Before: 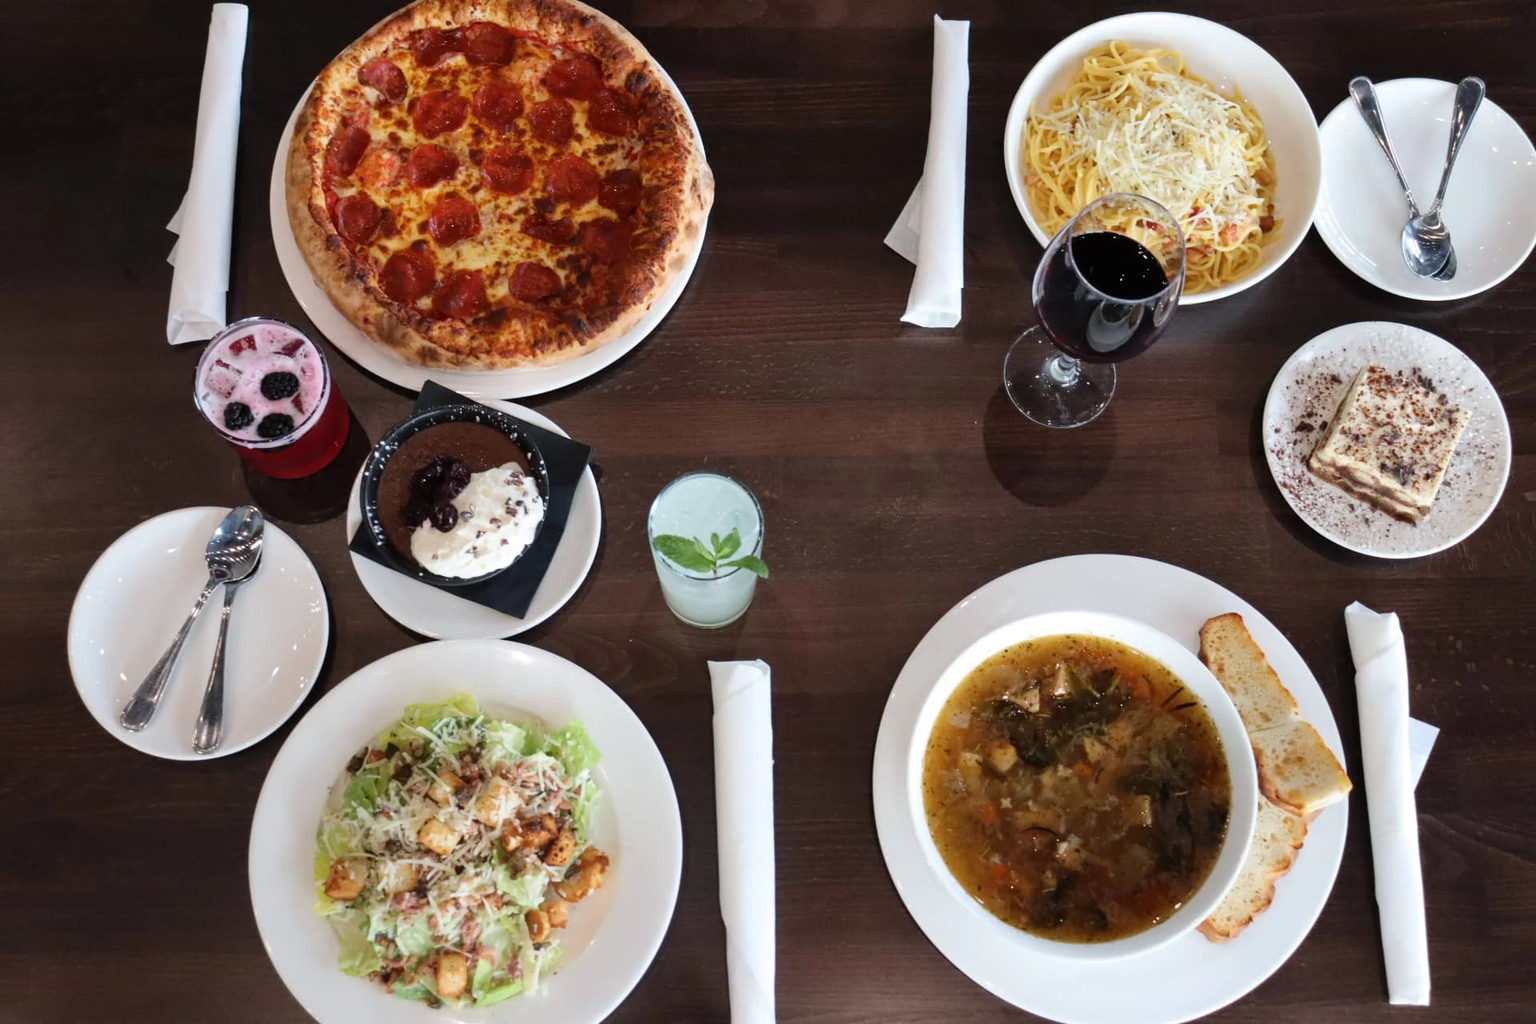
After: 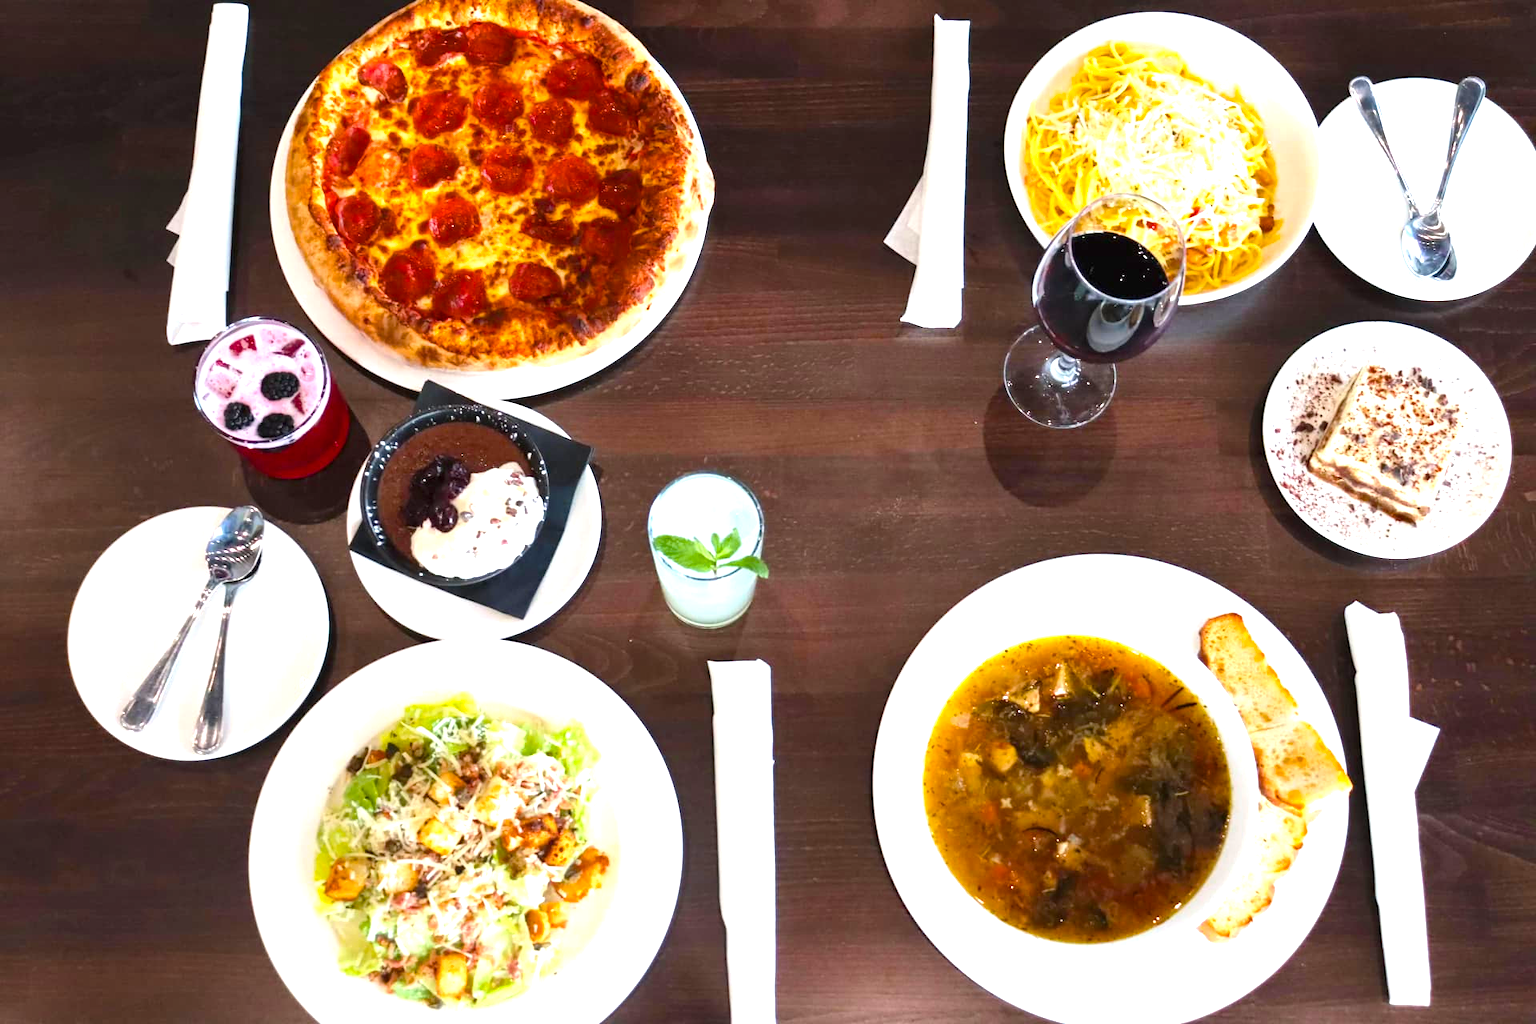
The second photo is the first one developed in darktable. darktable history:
exposure: black level correction 0, exposure 1.2 EV, compensate exposure bias true, compensate highlight preservation false
color balance rgb: perceptual saturation grading › global saturation 42.178%
